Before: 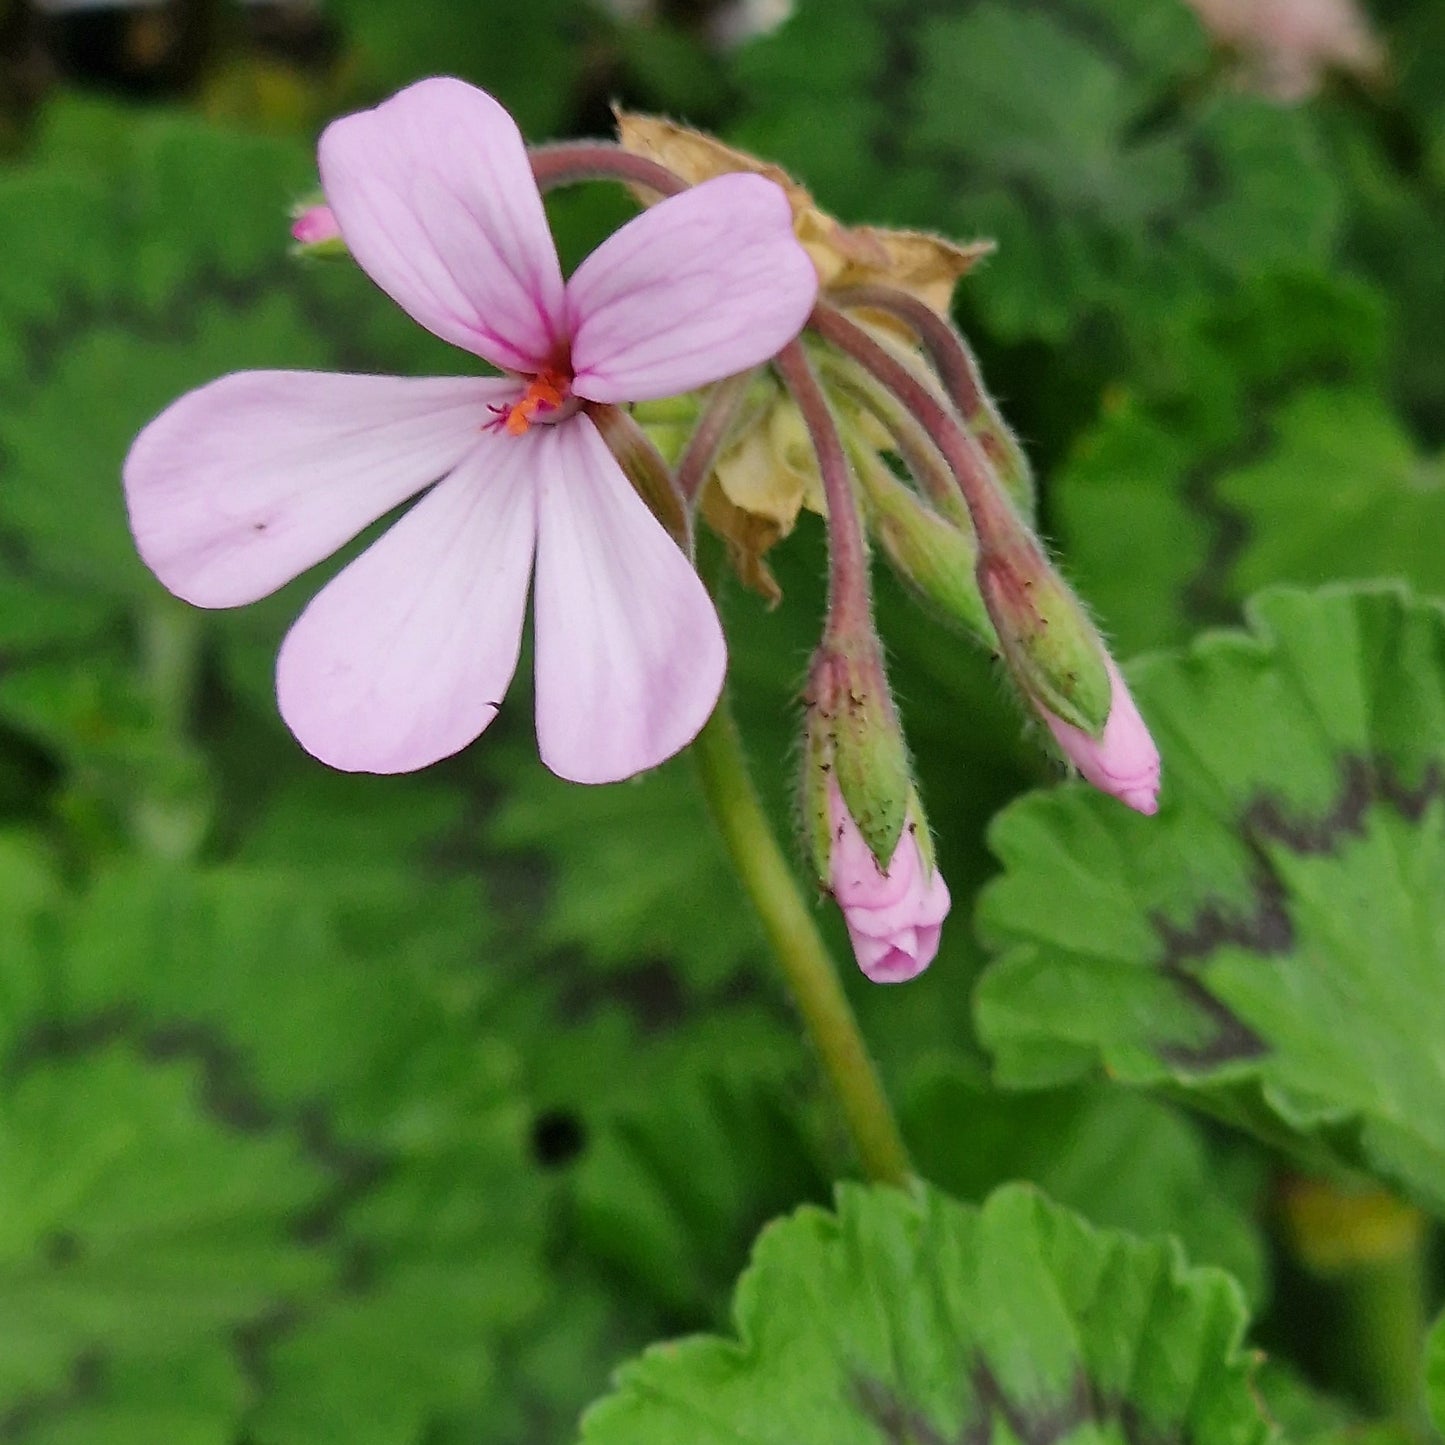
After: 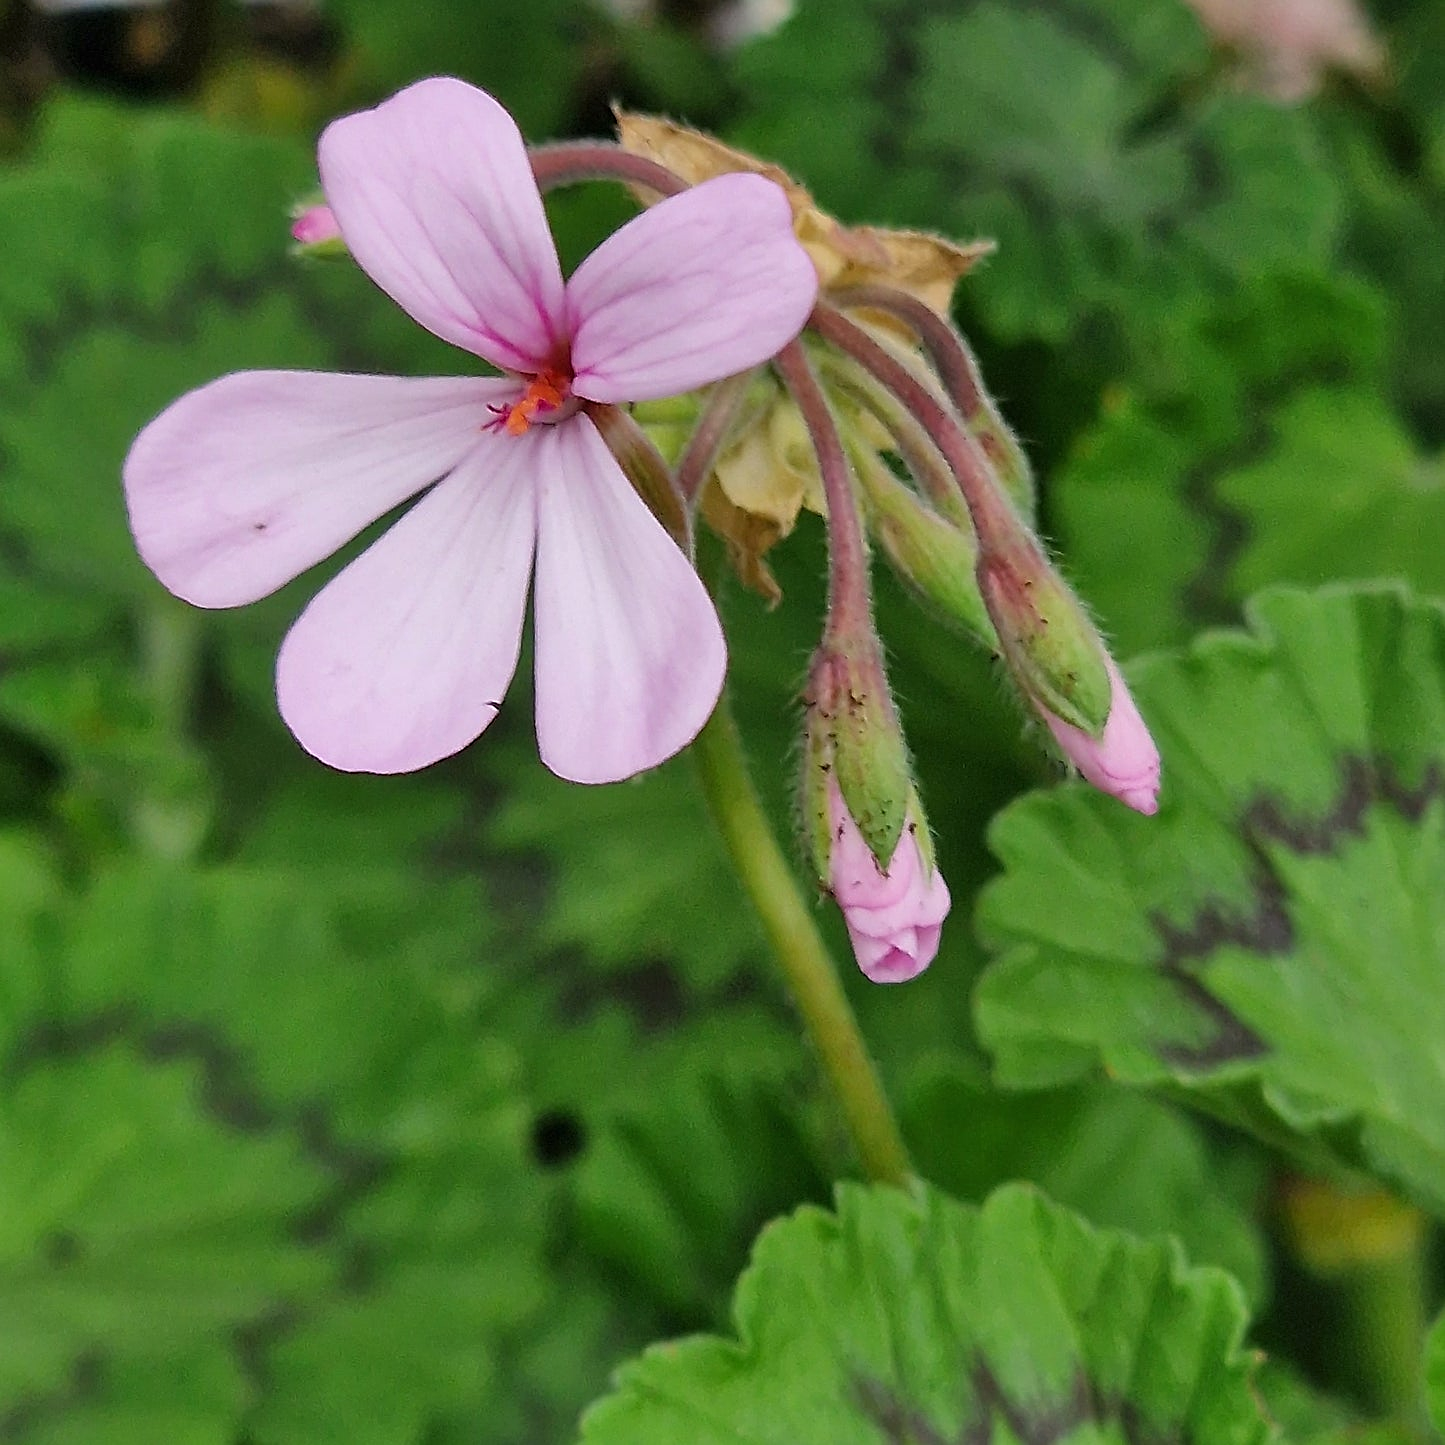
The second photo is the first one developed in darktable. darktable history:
shadows and highlights: shadows 49, highlights -41, soften with gaussian
sharpen: on, module defaults
